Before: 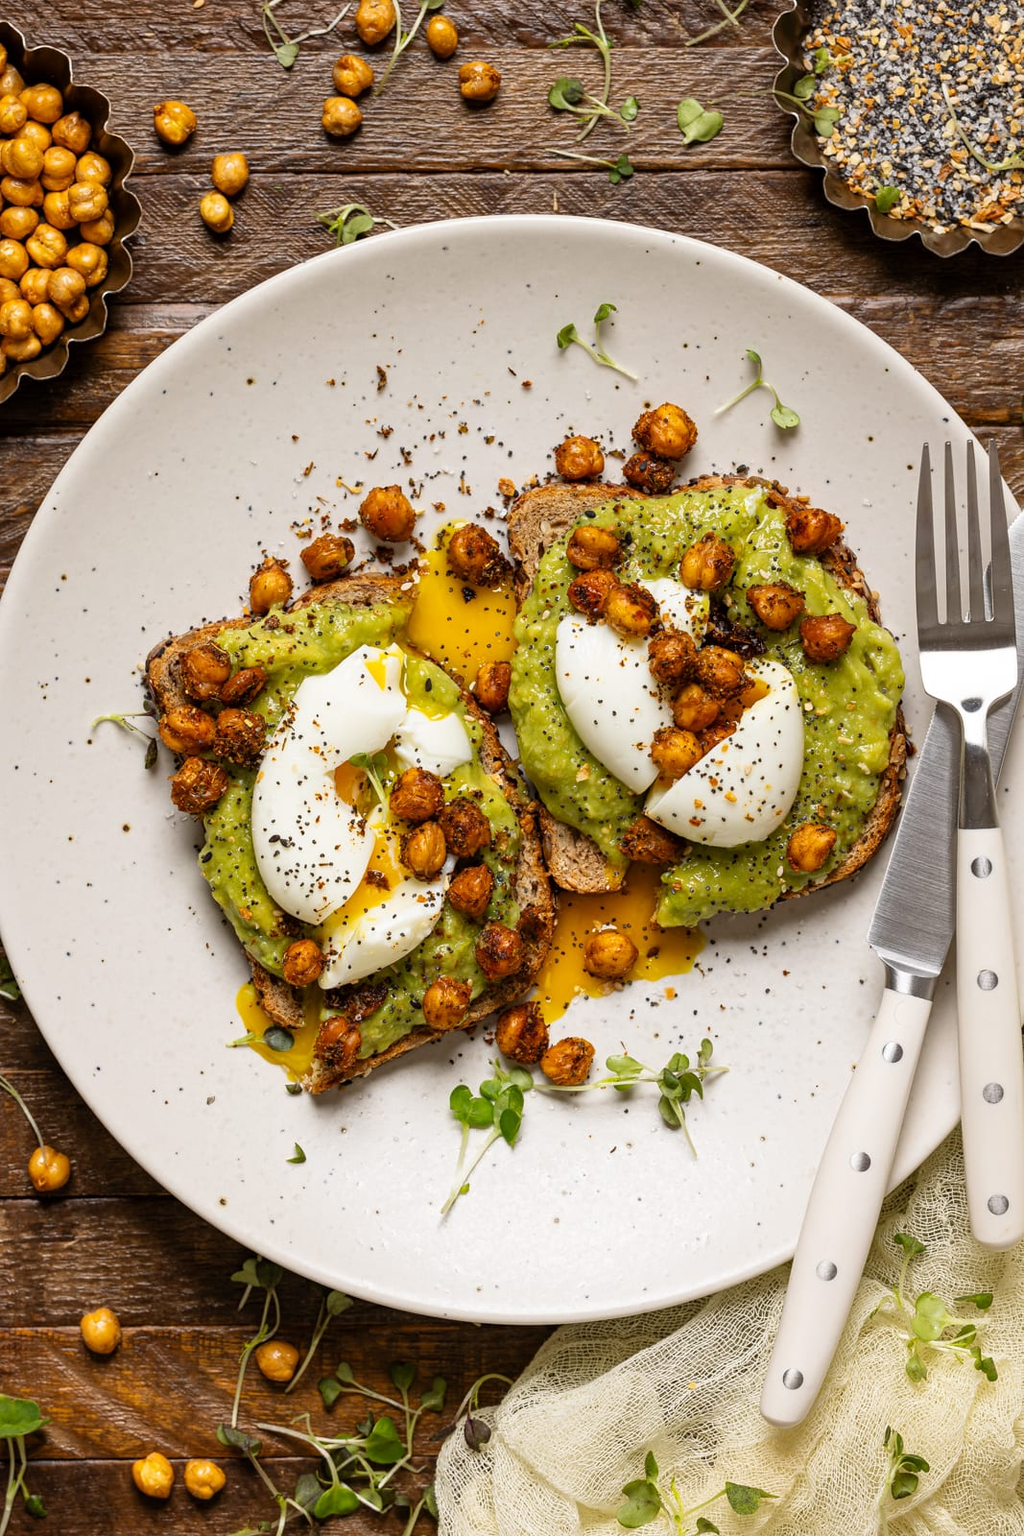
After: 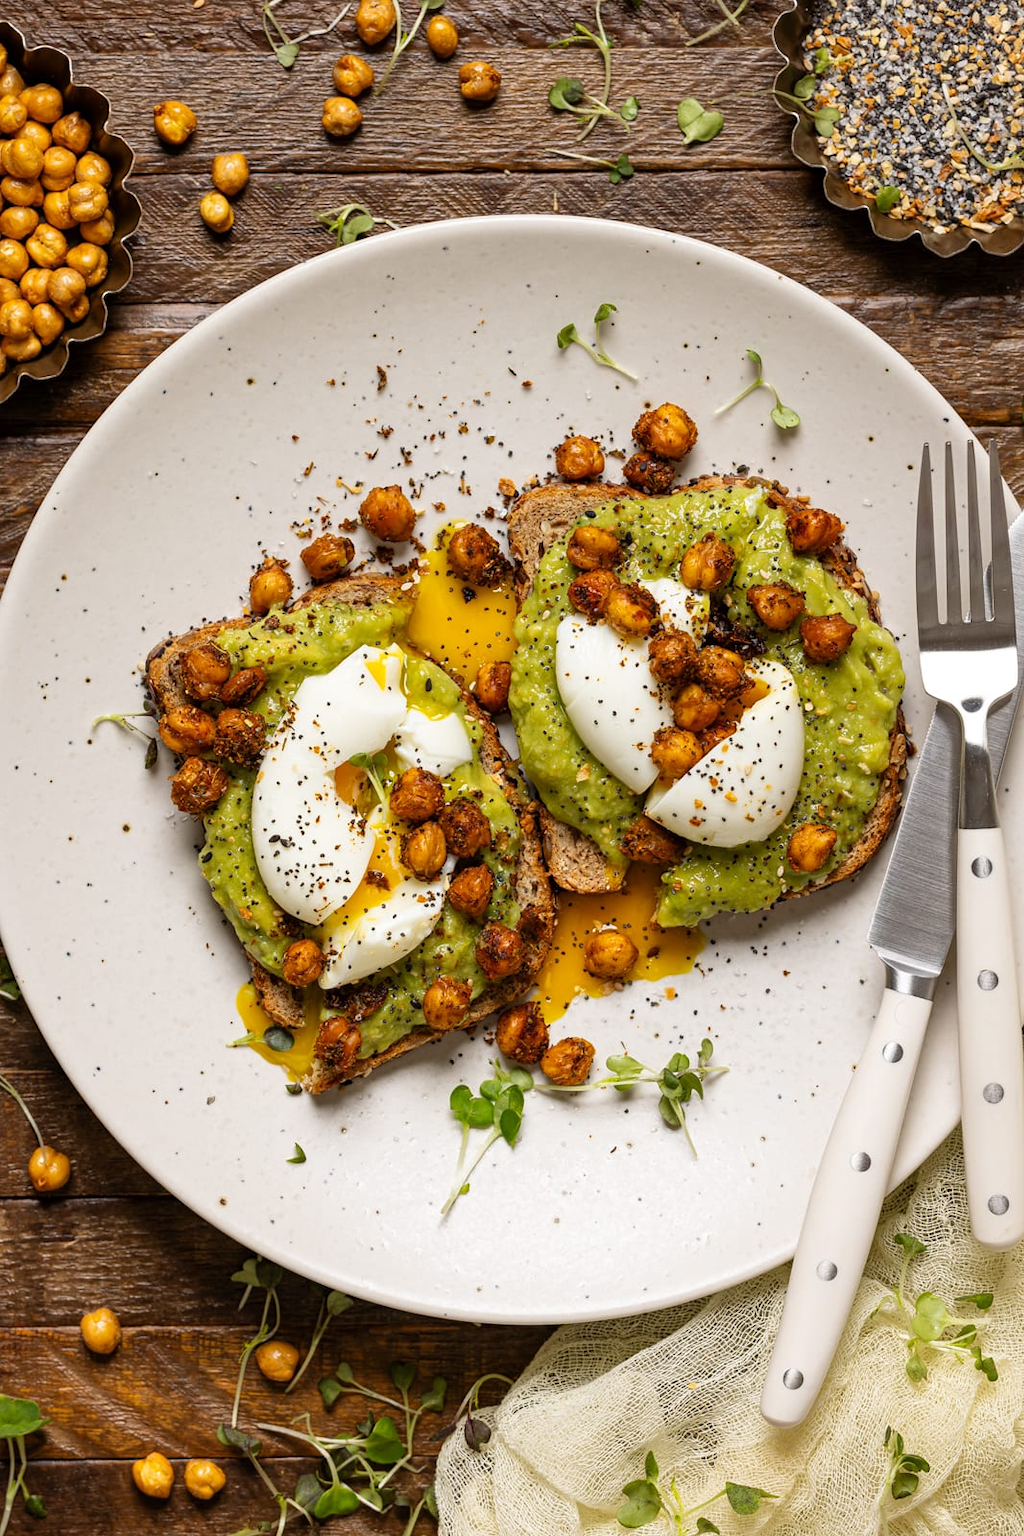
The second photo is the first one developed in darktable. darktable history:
tone equalizer: edges refinement/feathering 500, mask exposure compensation -1.24 EV, preserve details no
